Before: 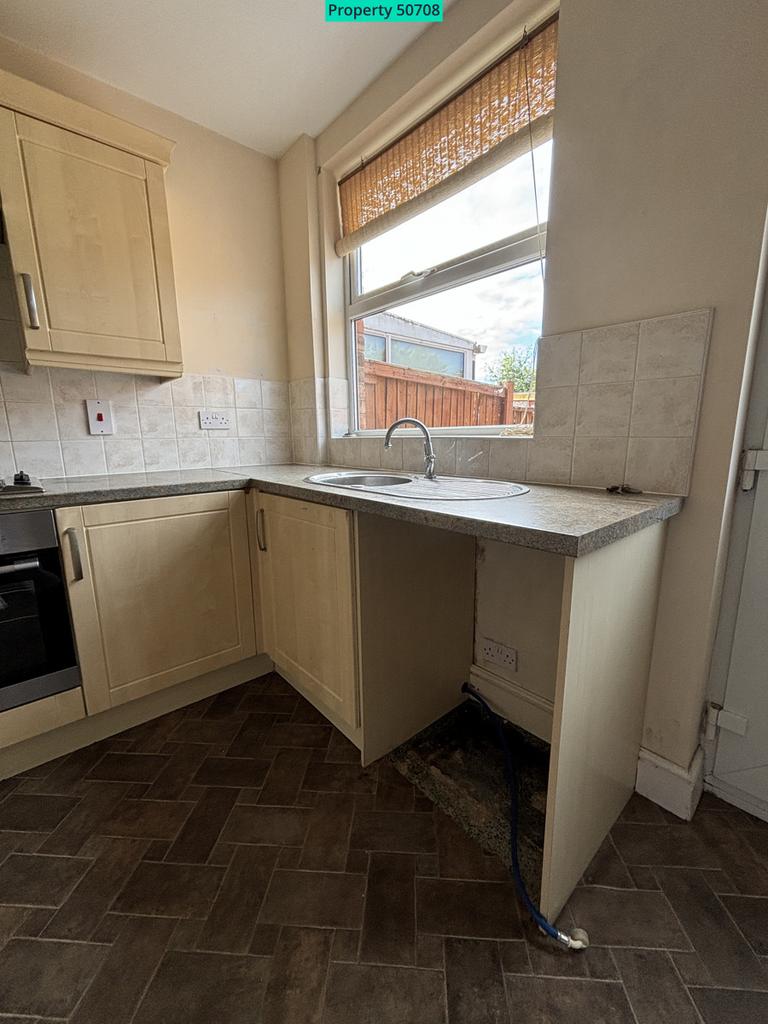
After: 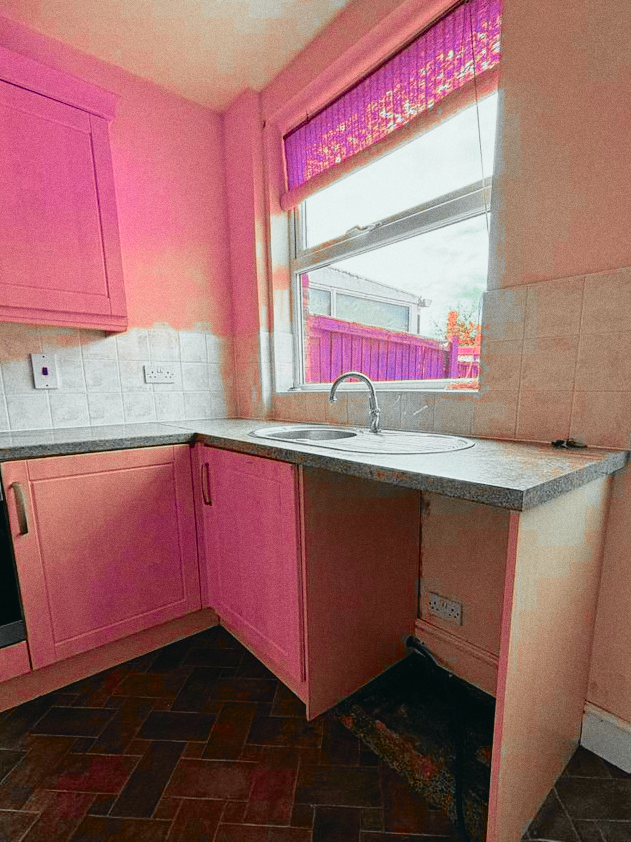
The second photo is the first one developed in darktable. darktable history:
color zones: curves: ch0 [(0.826, 0.353)]; ch1 [(0.242, 0.647) (0.889, 0.342)]; ch2 [(0.246, 0.089) (0.969, 0.068)]
white balance: emerald 1
crop and rotate: left 7.196%, top 4.574%, right 10.605%, bottom 13.178%
tone curve: curves: ch0 [(0.001, 0.029) (0.084, 0.074) (0.162, 0.165) (0.304, 0.382) (0.466, 0.576) (0.654, 0.741) (0.848, 0.906) (0.984, 0.963)]; ch1 [(0, 0) (0.34, 0.235) (0.46, 0.46) (0.515, 0.502) (0.553, 0.567) (0.764, 0.815) (1, 1)]; ch2 [(0, 0) (0.44, 0.458) (0.479, 0.492) (0.524, 0.507) (0.547, 0.579) (0.673, 0.712) (1, 1)], color space Lab, independent channels, preserve colors none
grain: coarseness 0.09 ISO
